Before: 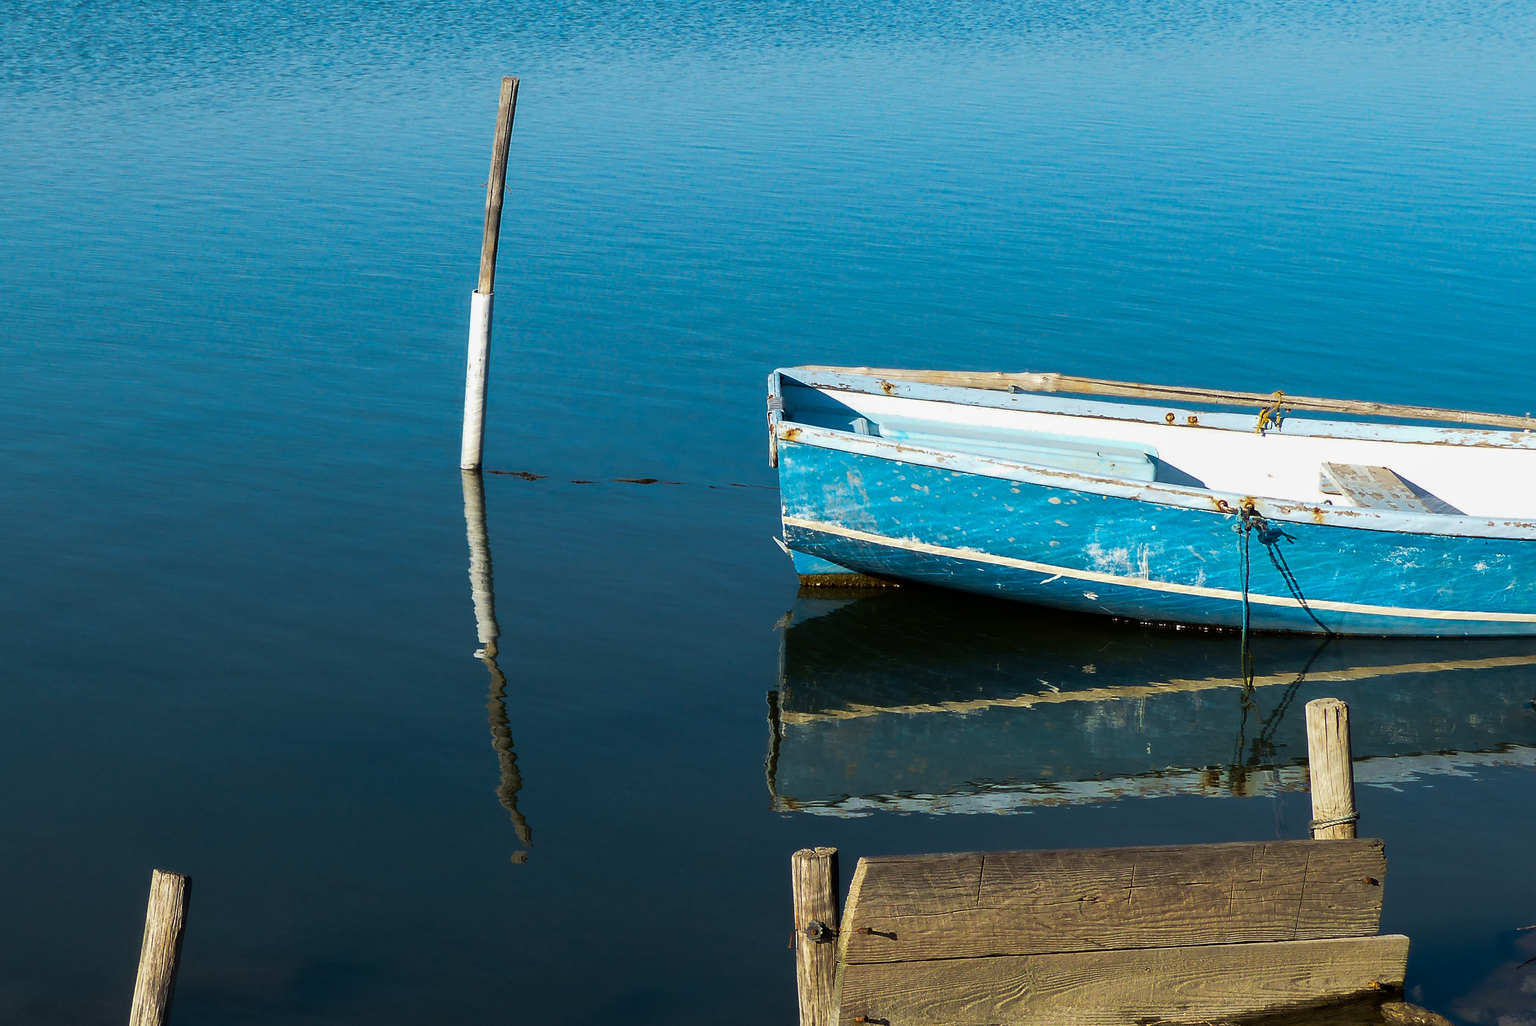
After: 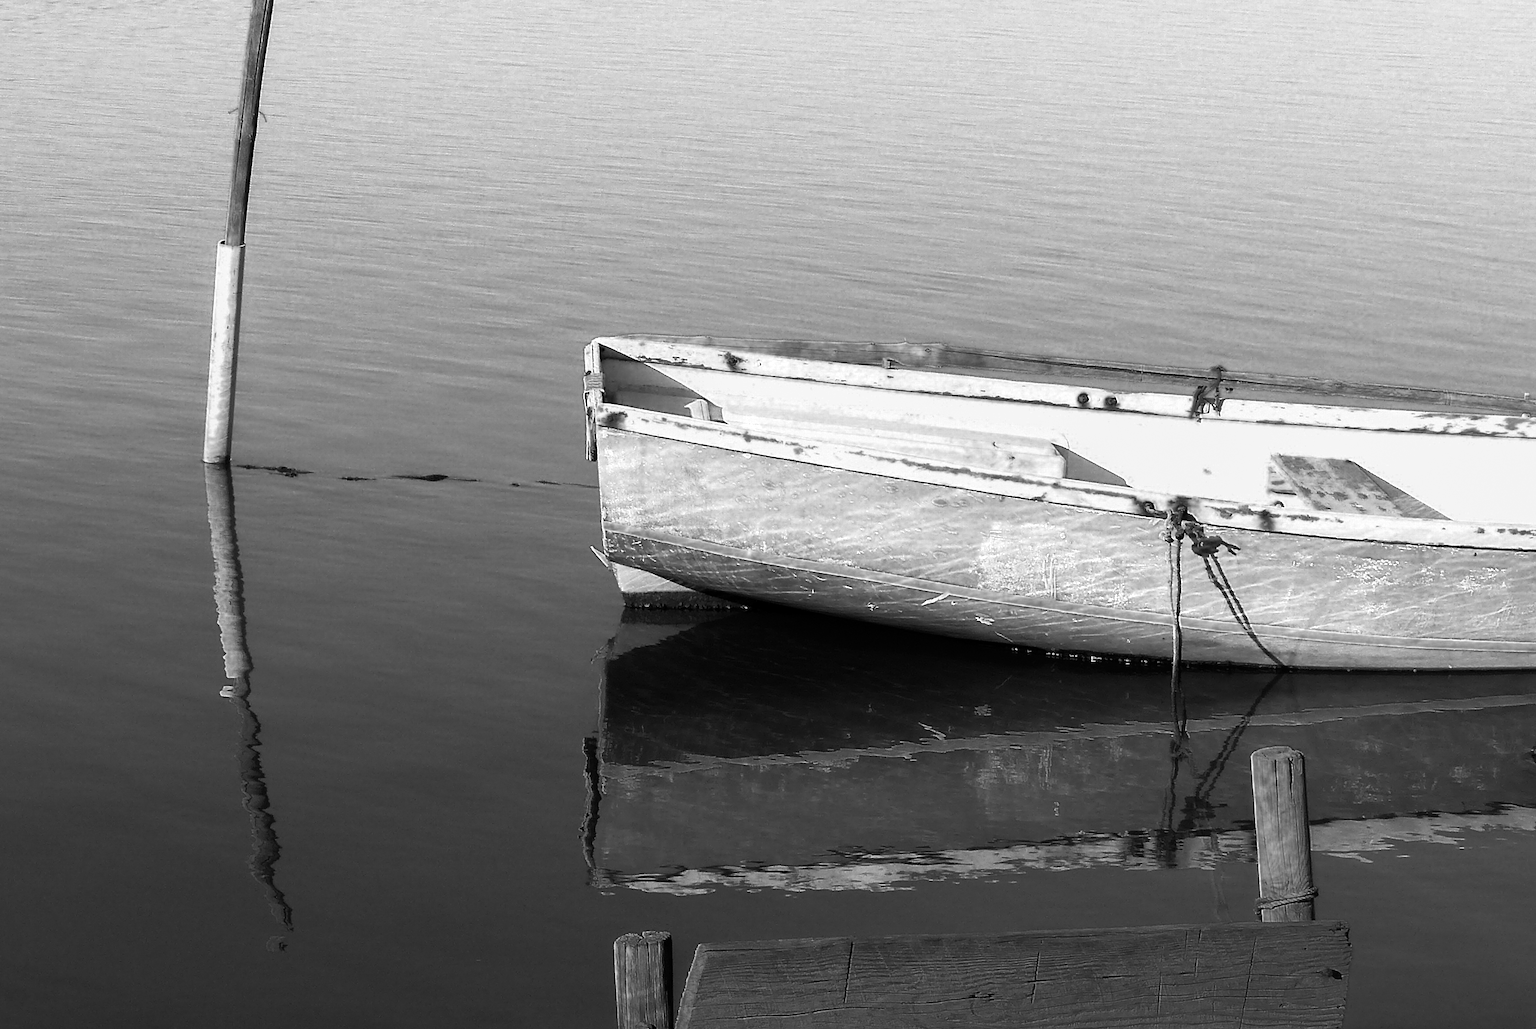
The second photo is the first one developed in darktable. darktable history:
crop: left 19.331%, top 9.397%, right 0%, bottom 9.604%
color zones: curves: ch0 [(0.287, 0.048) (0.493, 0.484) (0.737, 0.816)]; ch1 [(0, 0) (0.143, 0) (0.286, 0) (0.429, 0) (0.571, 0) (0.714, 0) (0.857, 0)]
